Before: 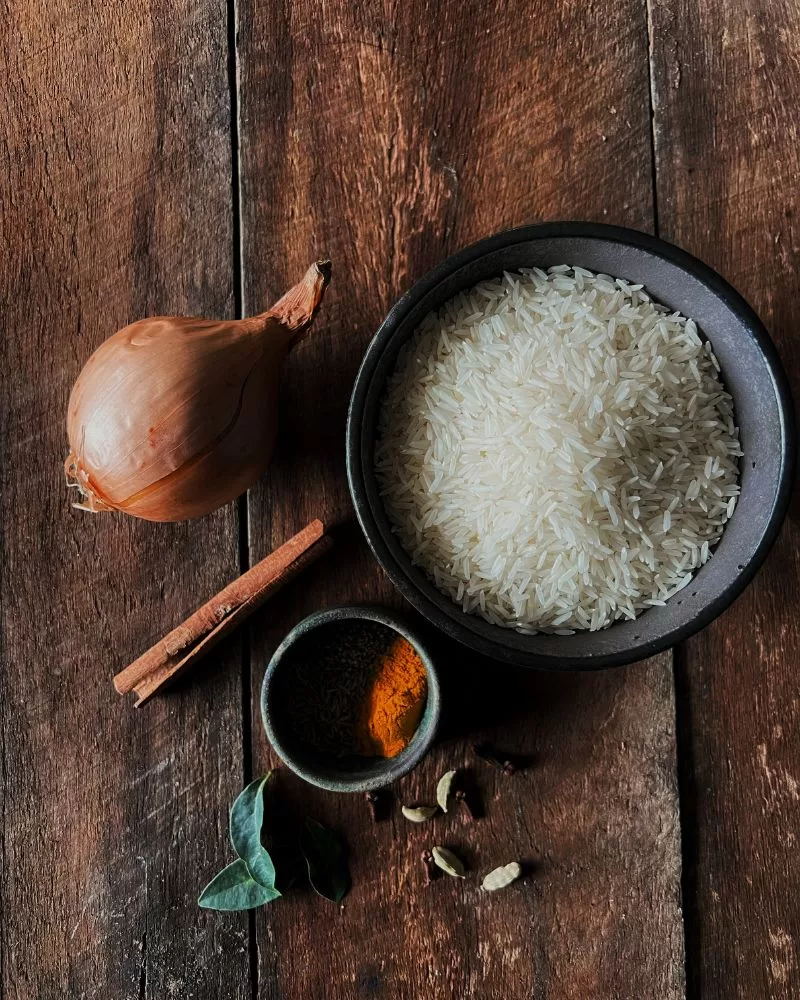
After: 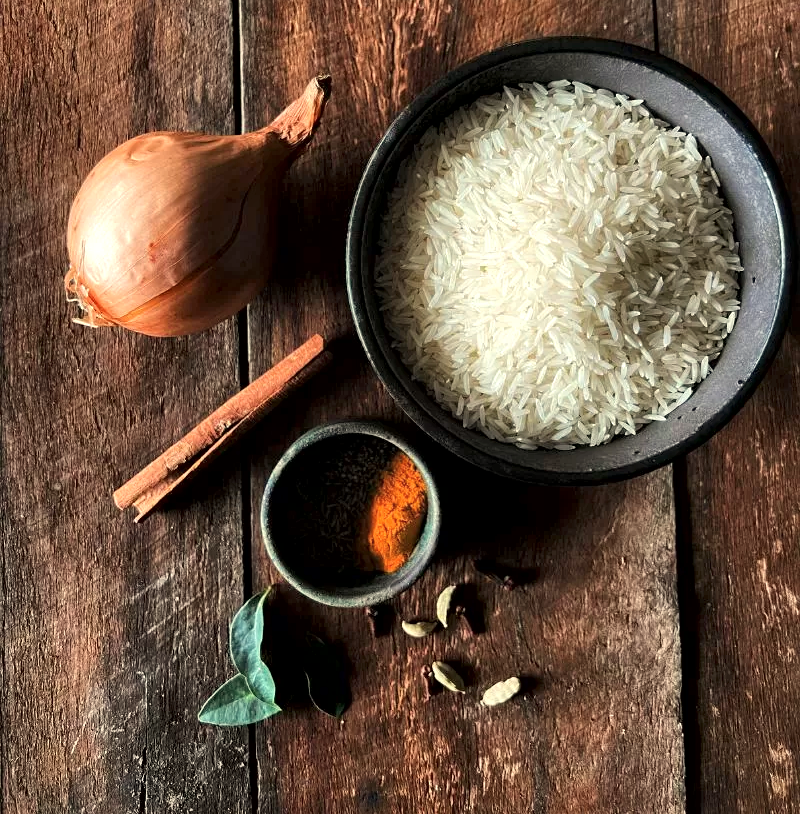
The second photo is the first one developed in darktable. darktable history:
shadows and highlights: radius 93.07, shadows -14.46, white point adjustment 0.23, highlights 31.48, compress 48.23%, highlights color adjustment 52.79%, soften with gaussian
exposure: black level correction 0, exposure 0.7 EV, compensate exposure bias true, compensate highlight preservation false
crop and rotate: top 18.507%
local contrast: mode bilateral grid, contrast 50, coarseness 50, detail 150%, midtone range 0.2
white balance: red 1.029, blue 0.92
